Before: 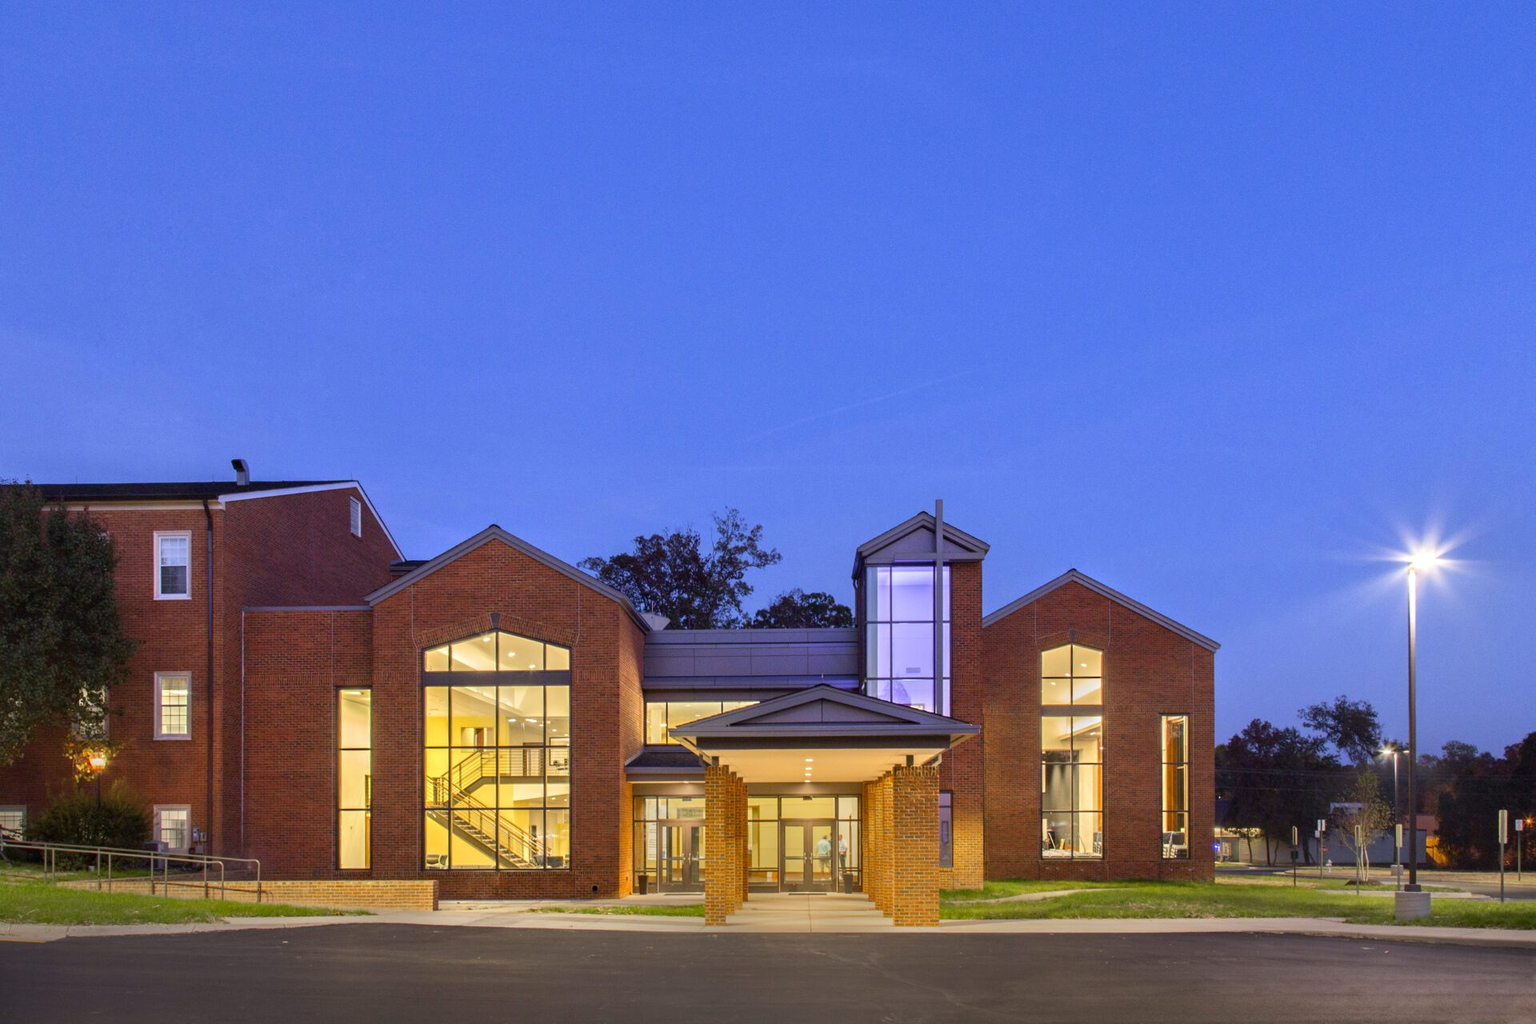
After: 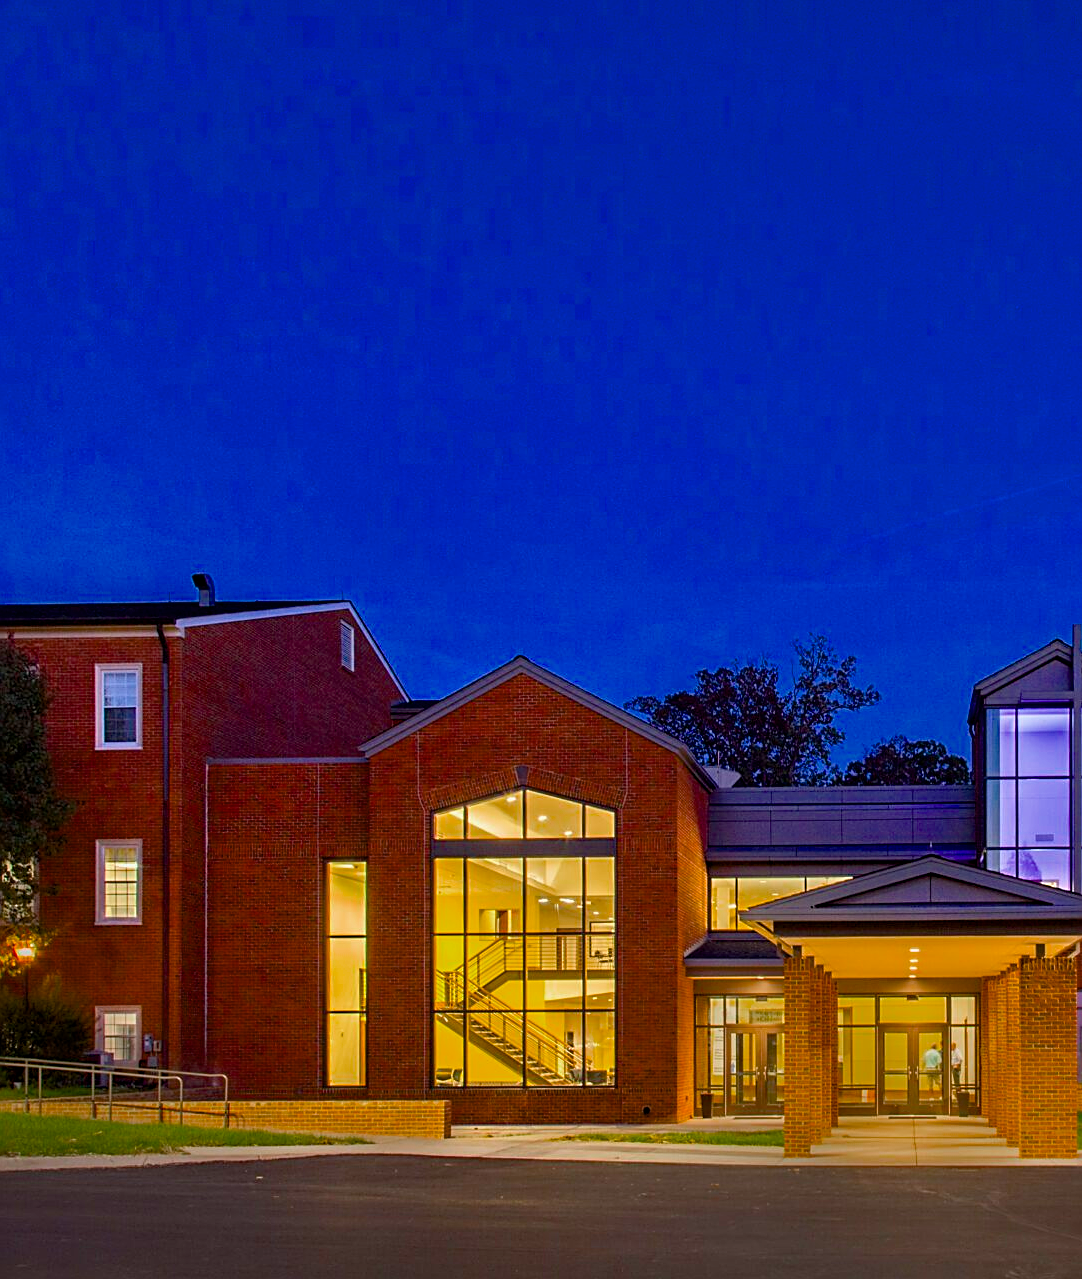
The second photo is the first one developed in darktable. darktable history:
color balance rgb: perceptual saturation grading › global saturation 19.901%, saturation formula JzAzBz (2021)
exposure: black level correction 0.001, exposure -0.203 EV, compensate exposure bias true, compensate highlight preservation false
sharpen: on, module defaults
tone equalizer: on, module defaults
crop: left 5.062%, right 38.579%
haze removal: compatibility mode true, adaptive false
